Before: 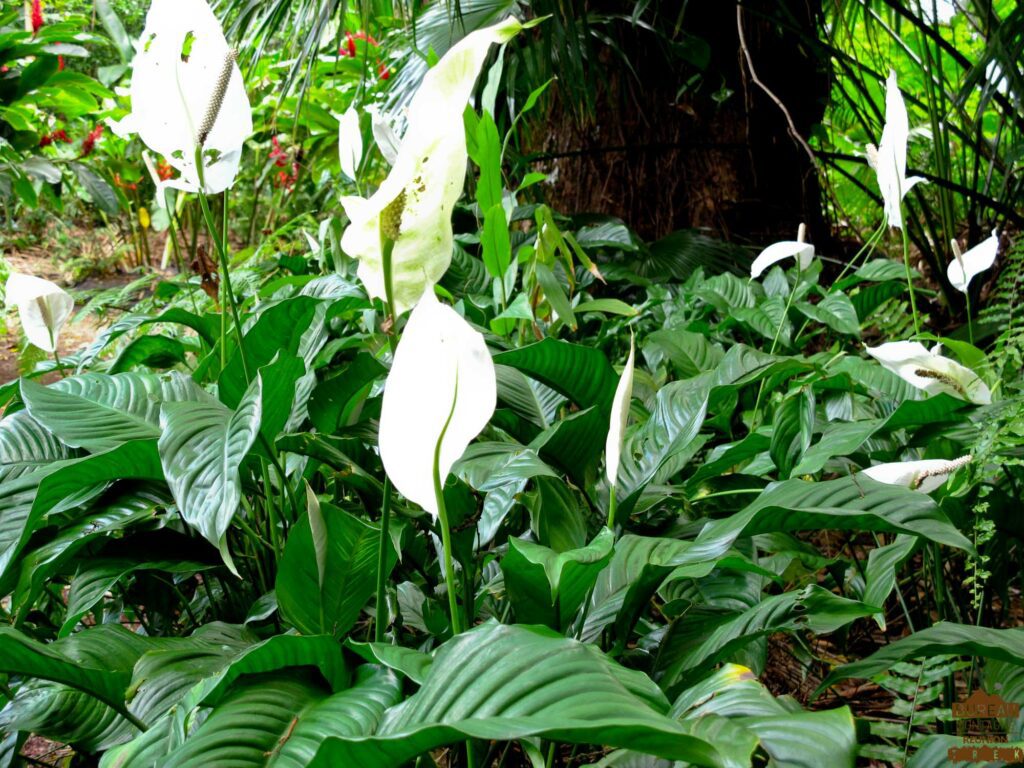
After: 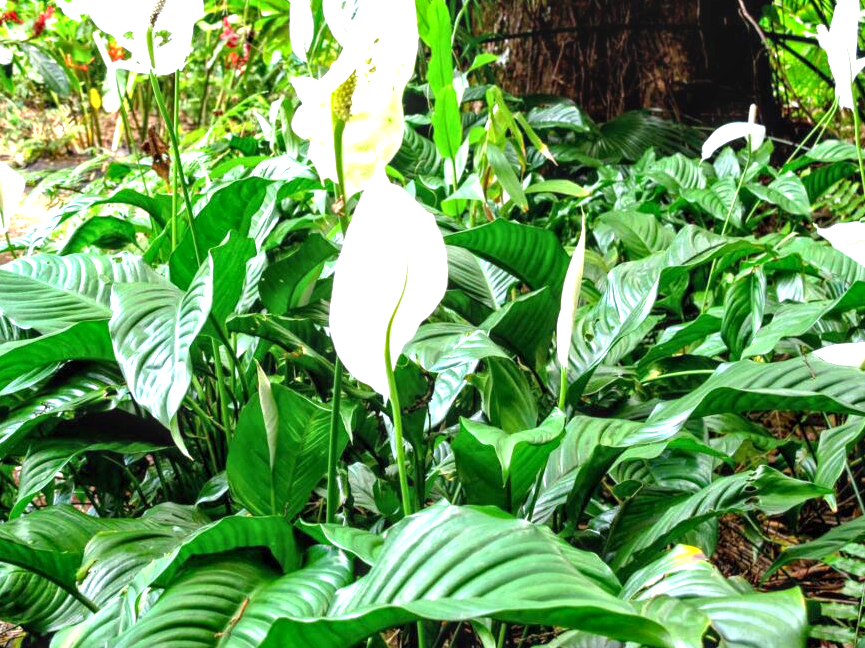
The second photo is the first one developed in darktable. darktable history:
crop and rotate: left 4.842%, top 15.51%, right 10.668%
exposure: exposure 1.137 EV, compensate highlight preservation false
white balance: red 1.009, blue 1.027
local contrast: on, module defaults
